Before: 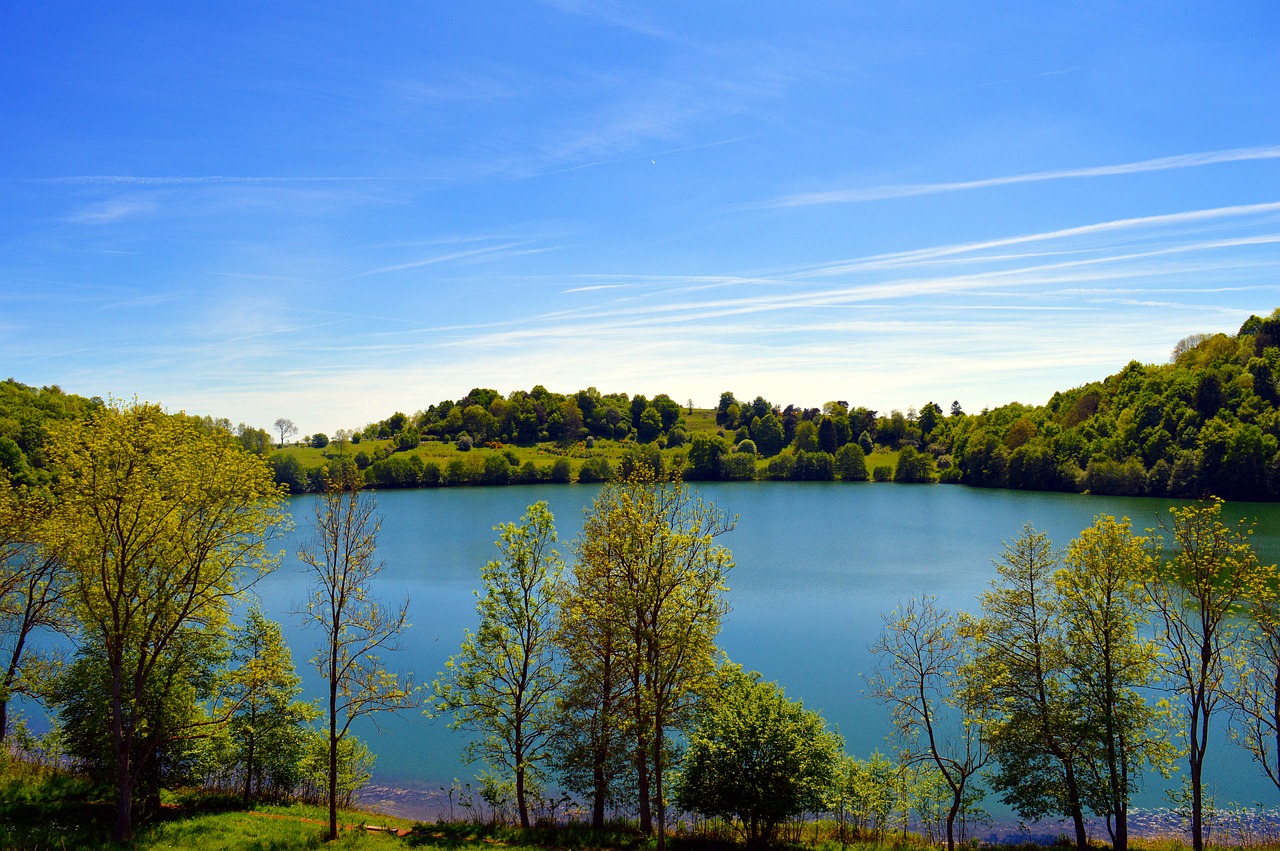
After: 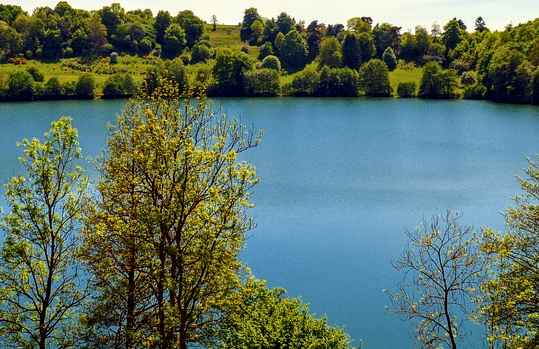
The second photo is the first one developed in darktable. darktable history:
local contrast: detail 130%
crop: left 37.221%, top 45.169%, right 20.63%, bottom 13.777%
